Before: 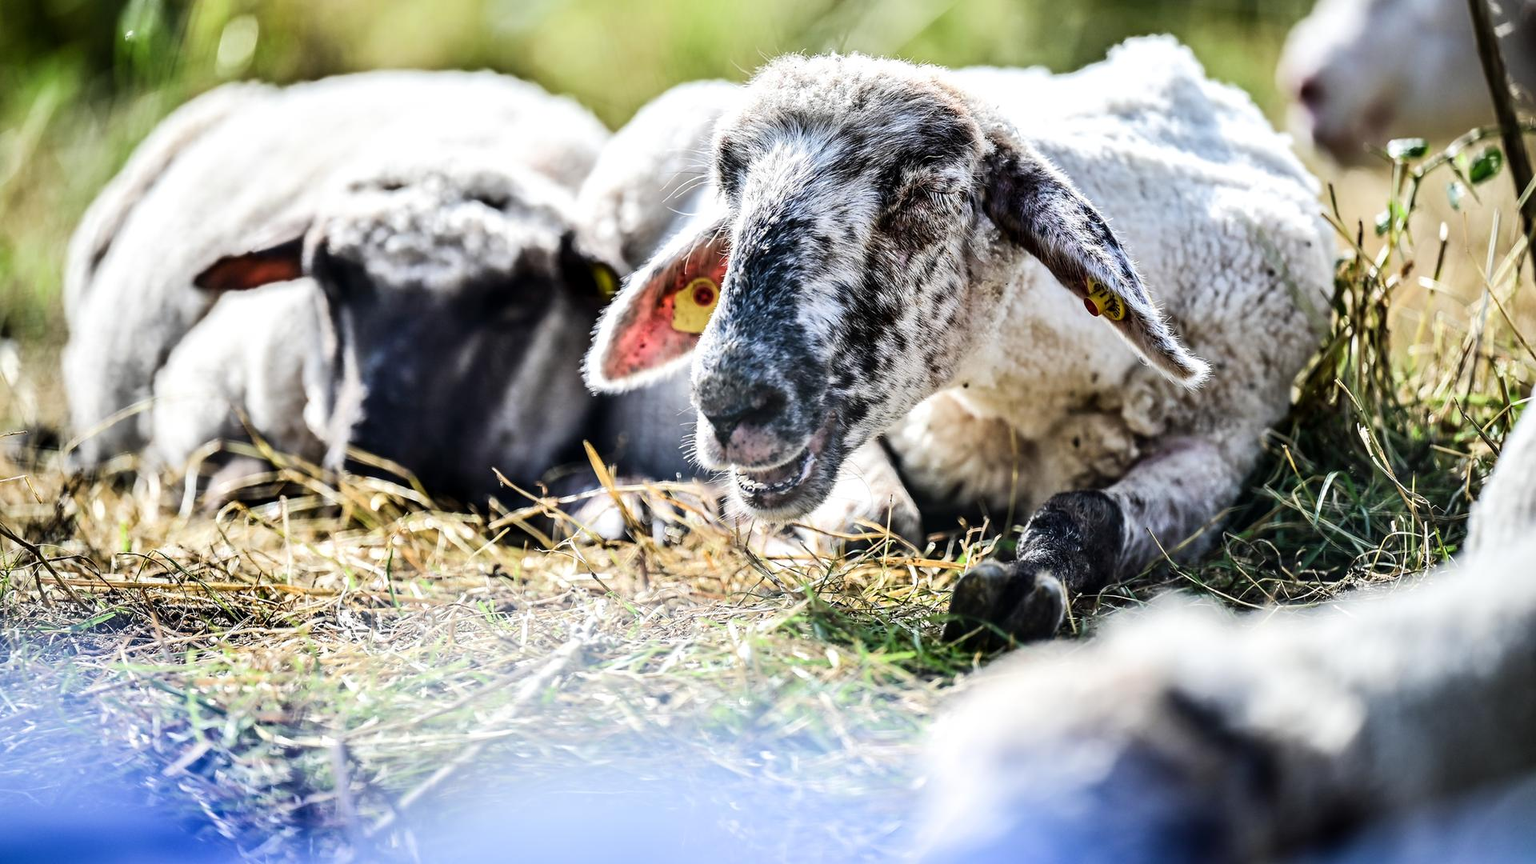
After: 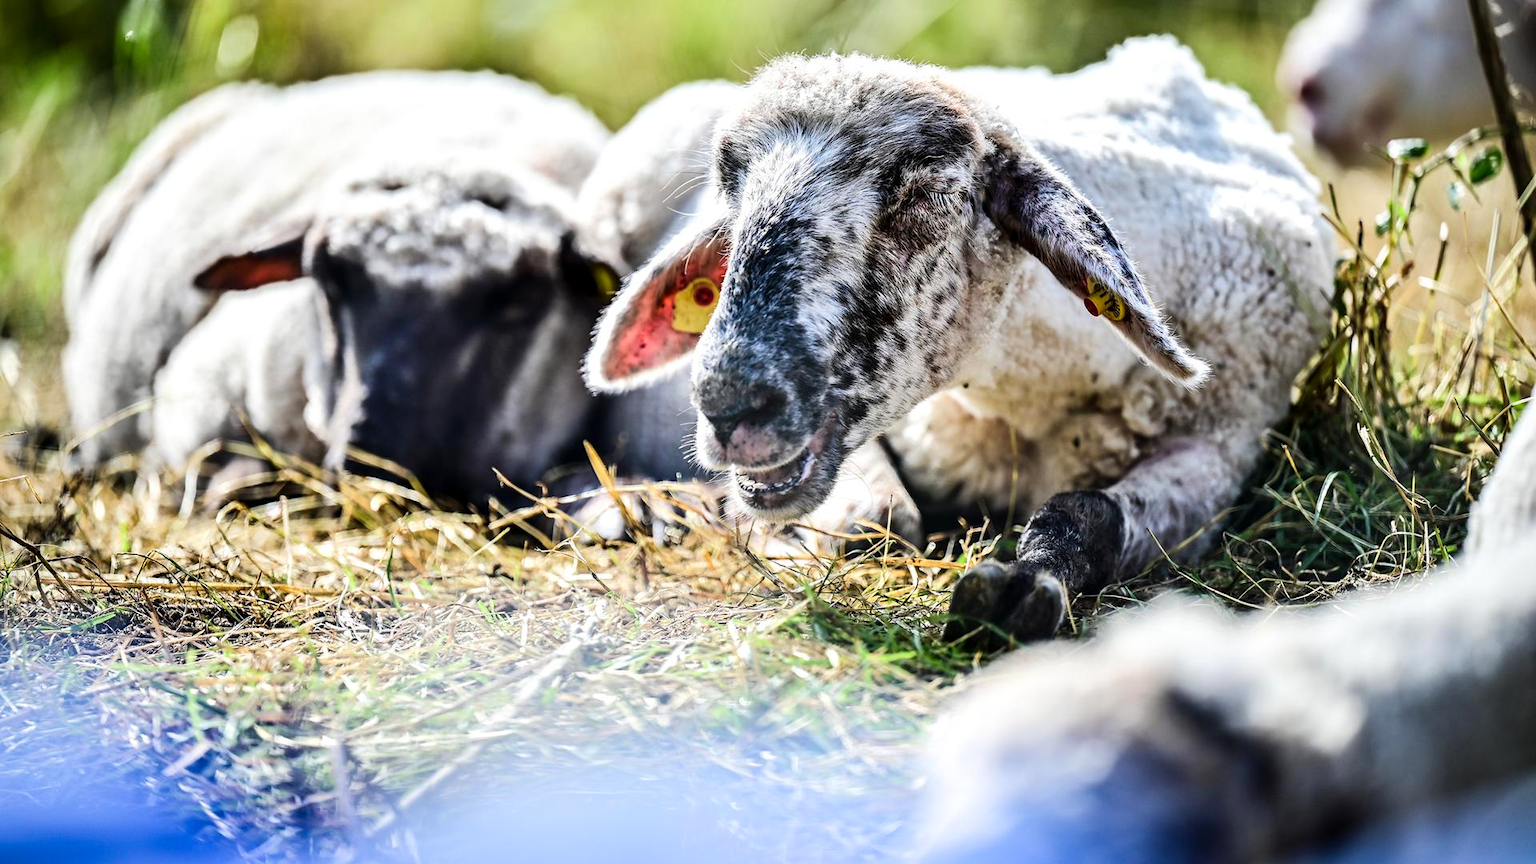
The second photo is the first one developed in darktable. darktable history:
contrast brightness saturation: saturation 0.127
